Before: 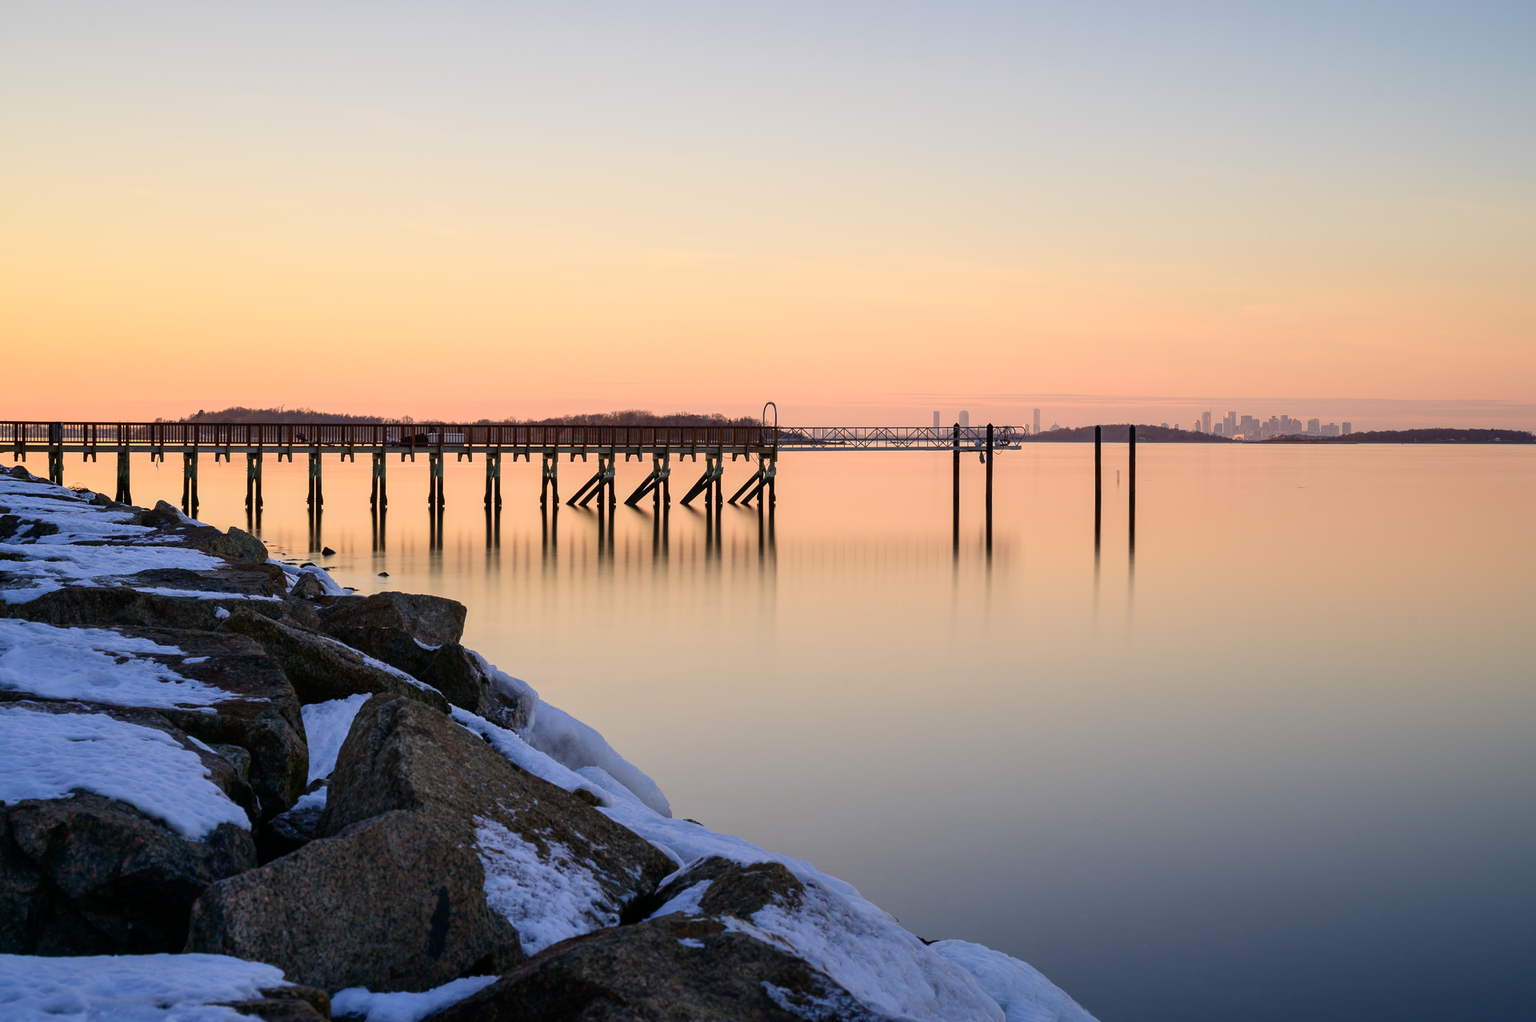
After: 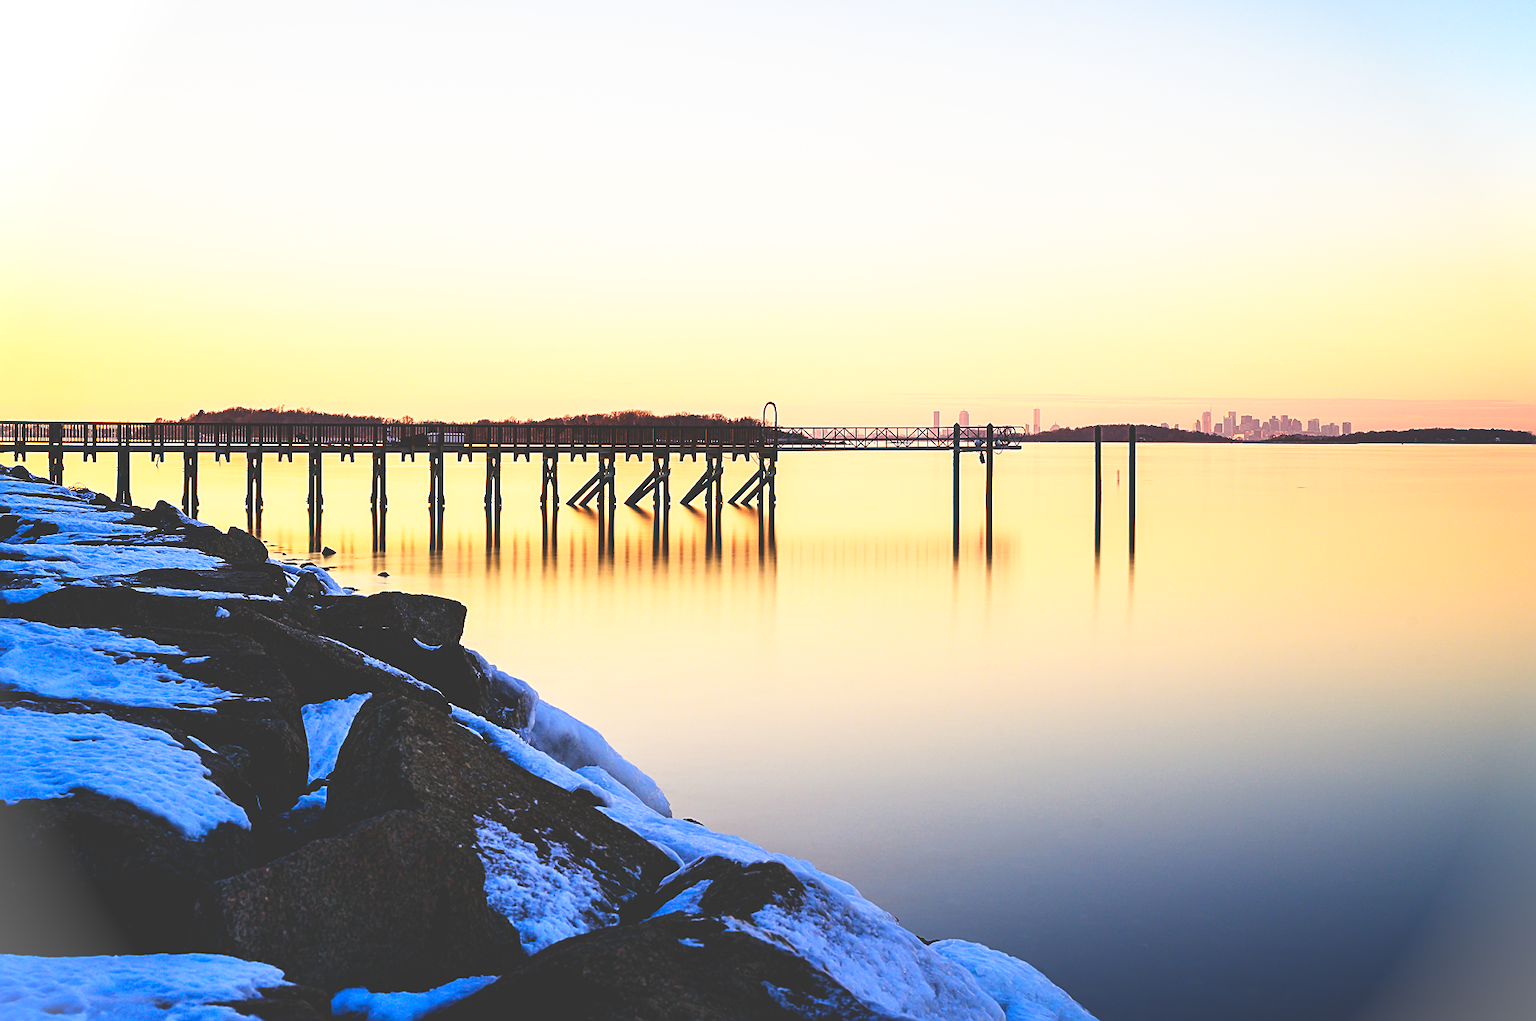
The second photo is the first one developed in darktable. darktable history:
base curve: curves: ch0 [(0, 0.036) (0.007, 0.037) (0.604, 0.887) (1, 1)], preserve colors none
sharpen: on, module defaults
vignetting: fall-off start 100%, brightness 0.3, saturation 0
tone equalizer: -8 EV -0.417 EV, -7 EV -0.389 EV, -6 EV -0.333 EV, -5 EV -0.222 EV, -3 EV 0.222 EV, -2 EV 0.333 EV, -1 EV 0.389 EV, +0 EV 0.417 EV, edges refinement/feathering 500, mask exposure compensation -1.57 EV, preserve details no
contrast brightness saturation: brightness -0.02, saturation 0.35
